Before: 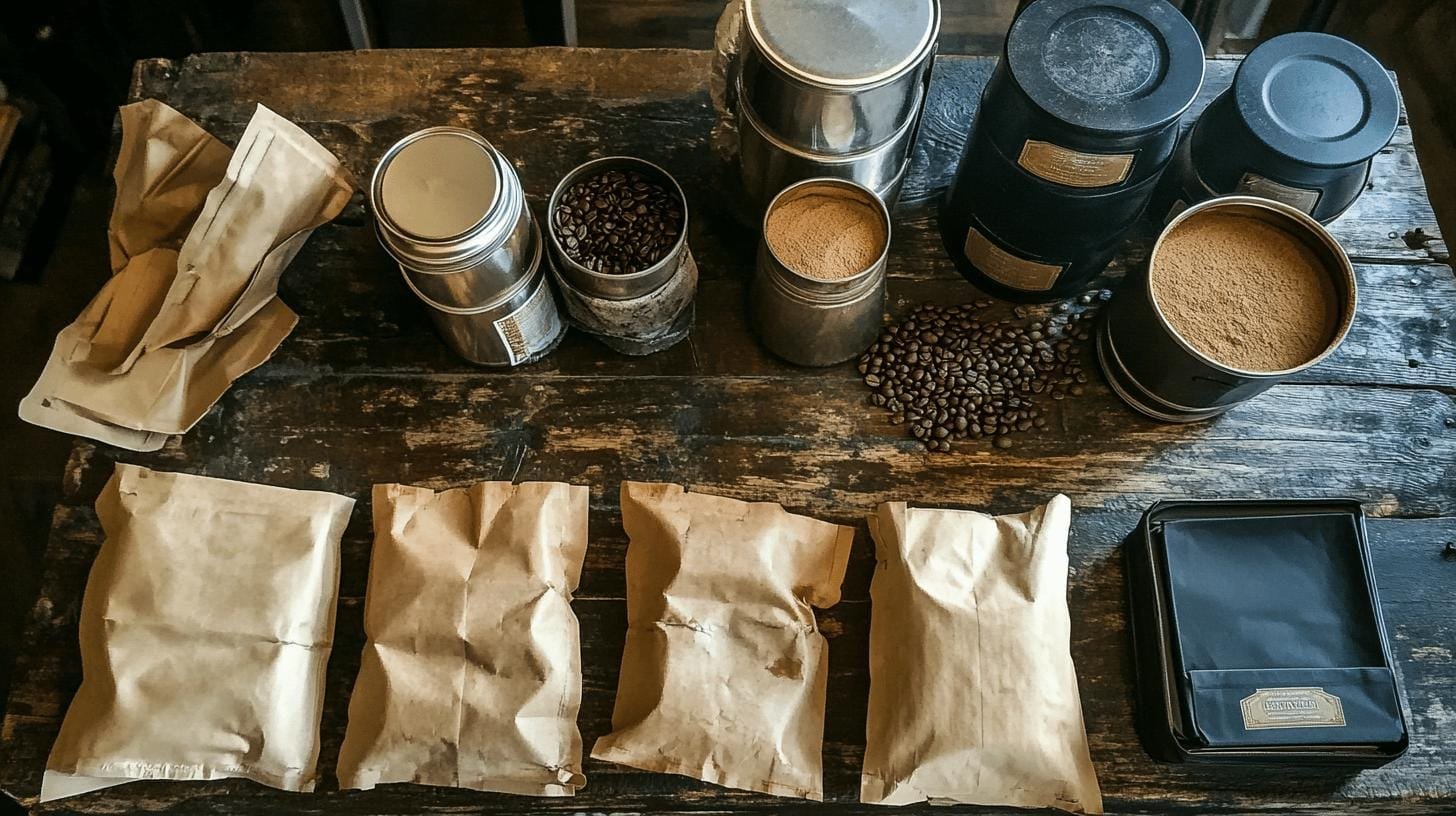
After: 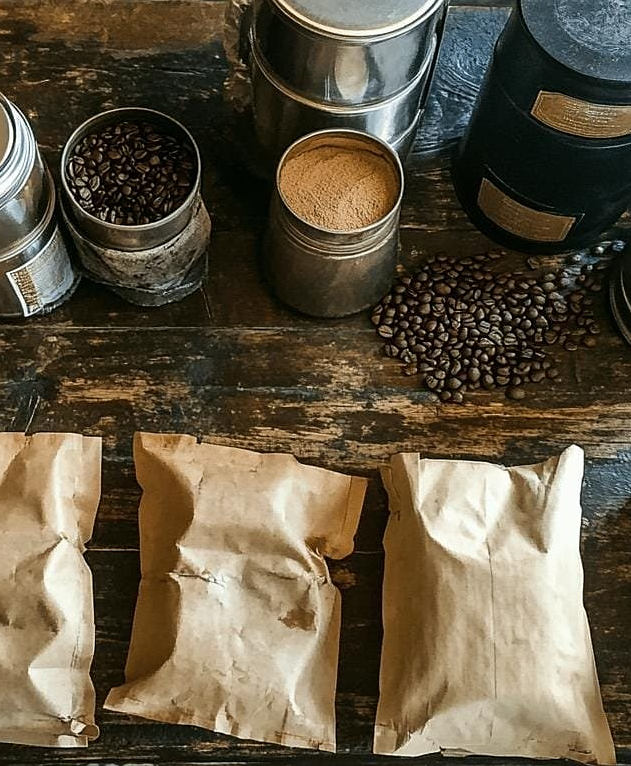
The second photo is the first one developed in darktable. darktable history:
crop: left 33.452%, top 6.025%, right 23.155%
sharpen: radius 1.272, amount 0.305, threshold 0
